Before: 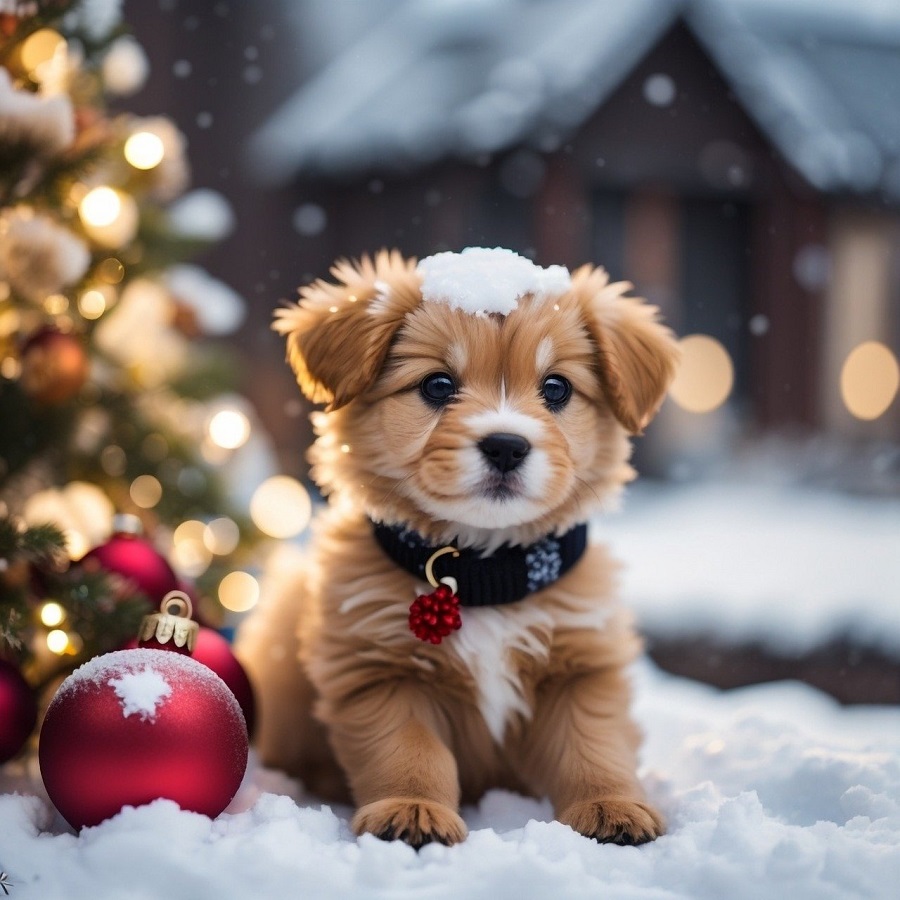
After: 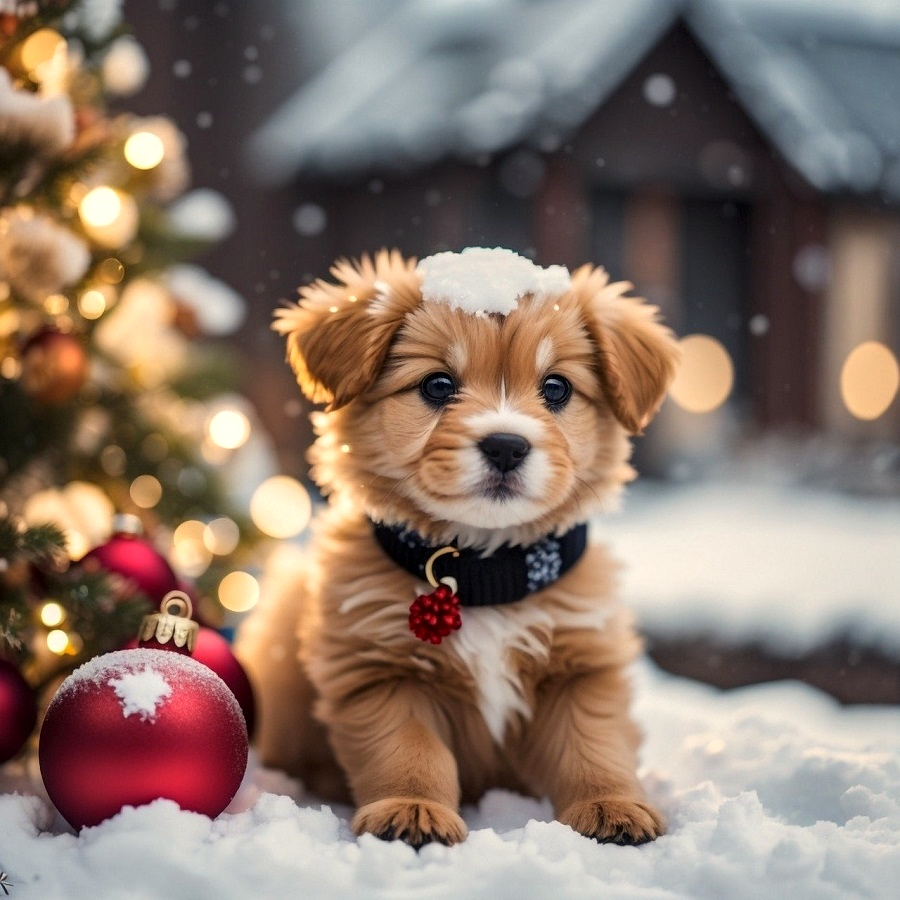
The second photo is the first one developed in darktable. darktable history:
local contrast: on, module defaults
tone equalizer: on, module defaults
white balance: red 1.045, blue 0.932
